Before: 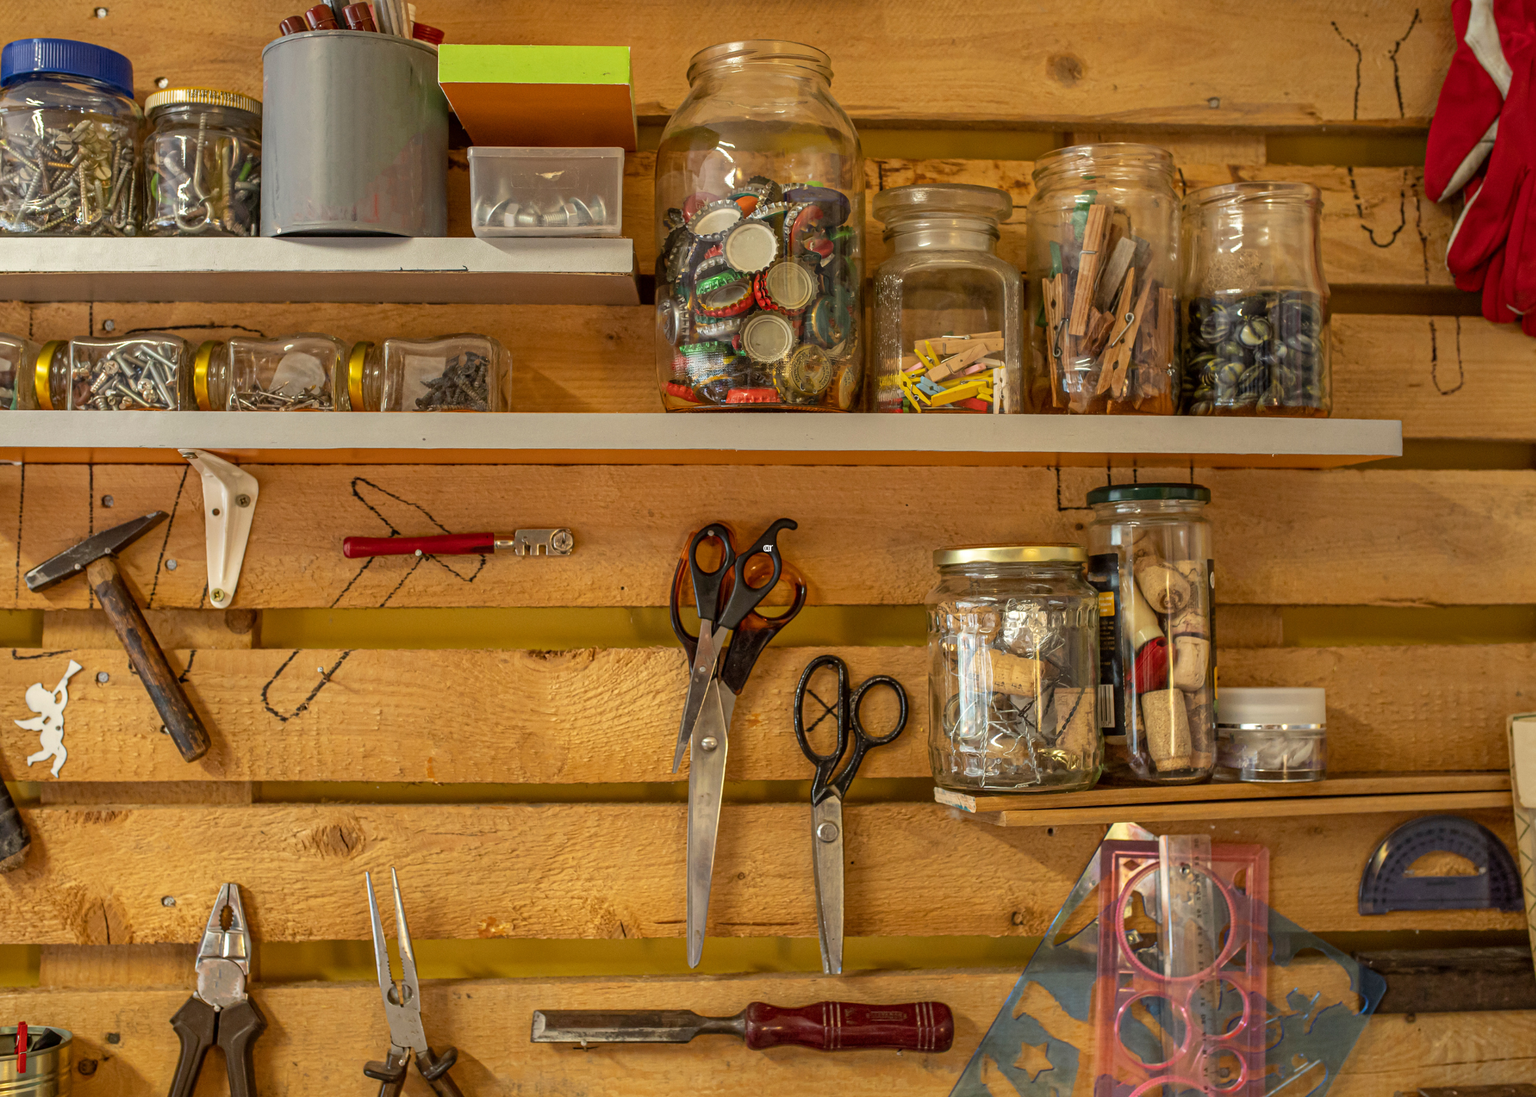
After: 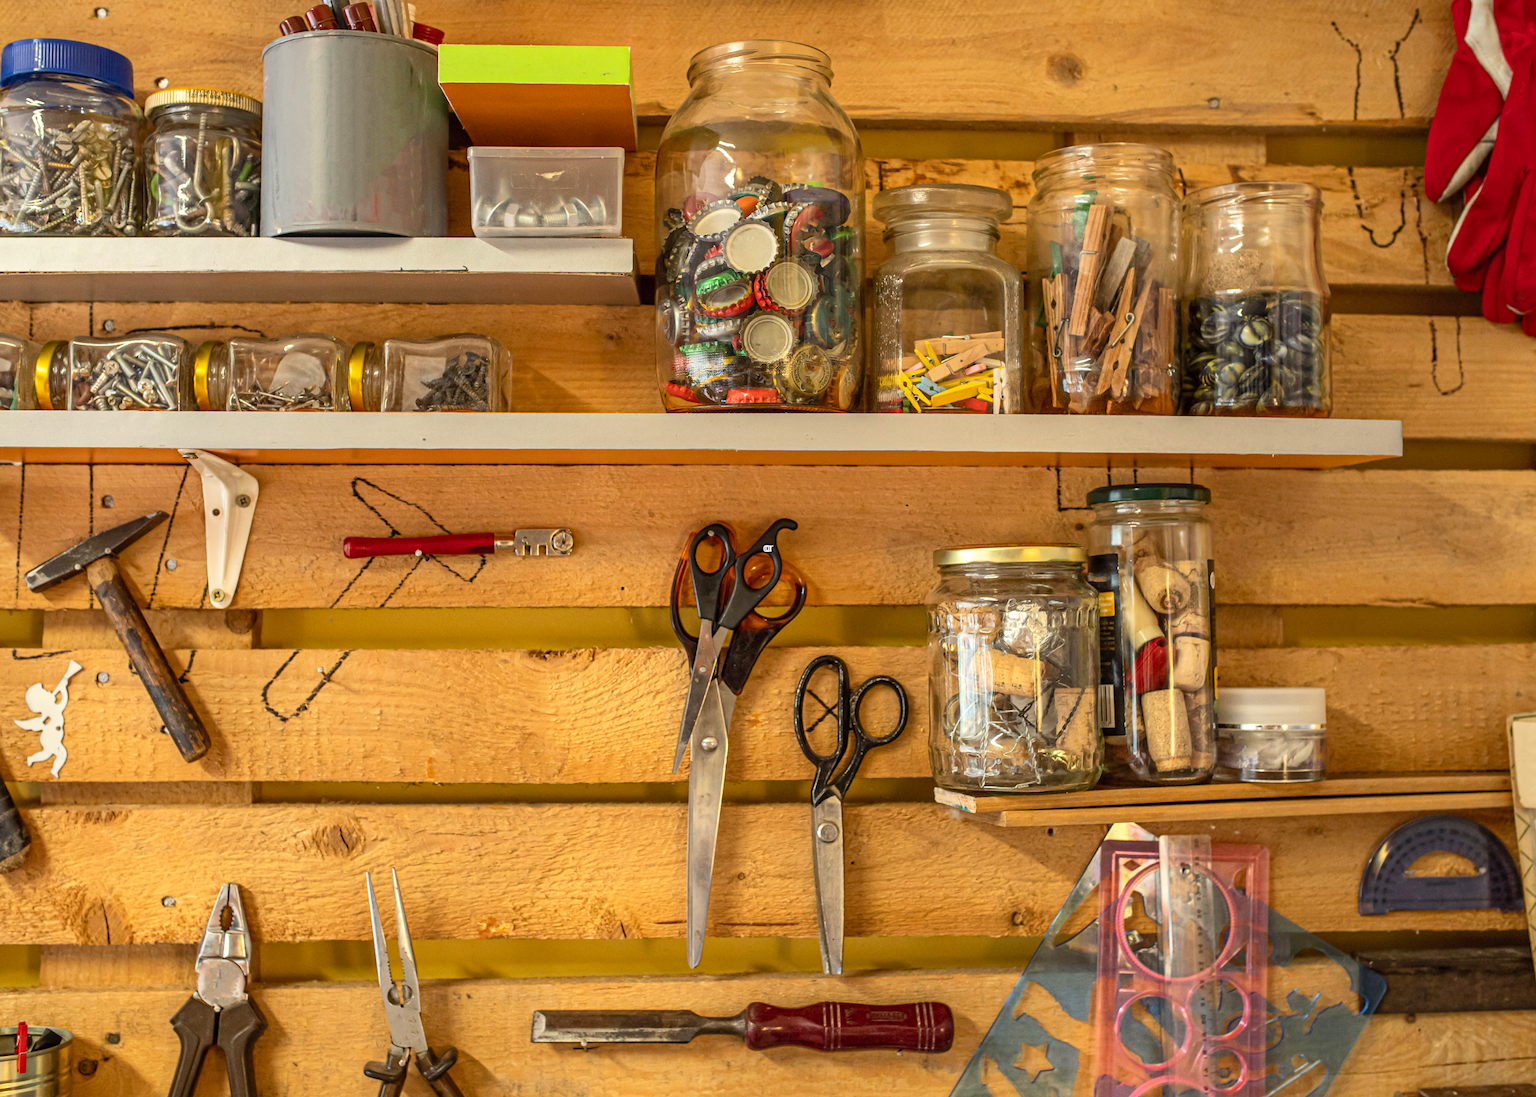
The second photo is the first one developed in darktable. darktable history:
contrast brightness saturation: contrast 0.197, brightness 0.153, saturation 0.139
